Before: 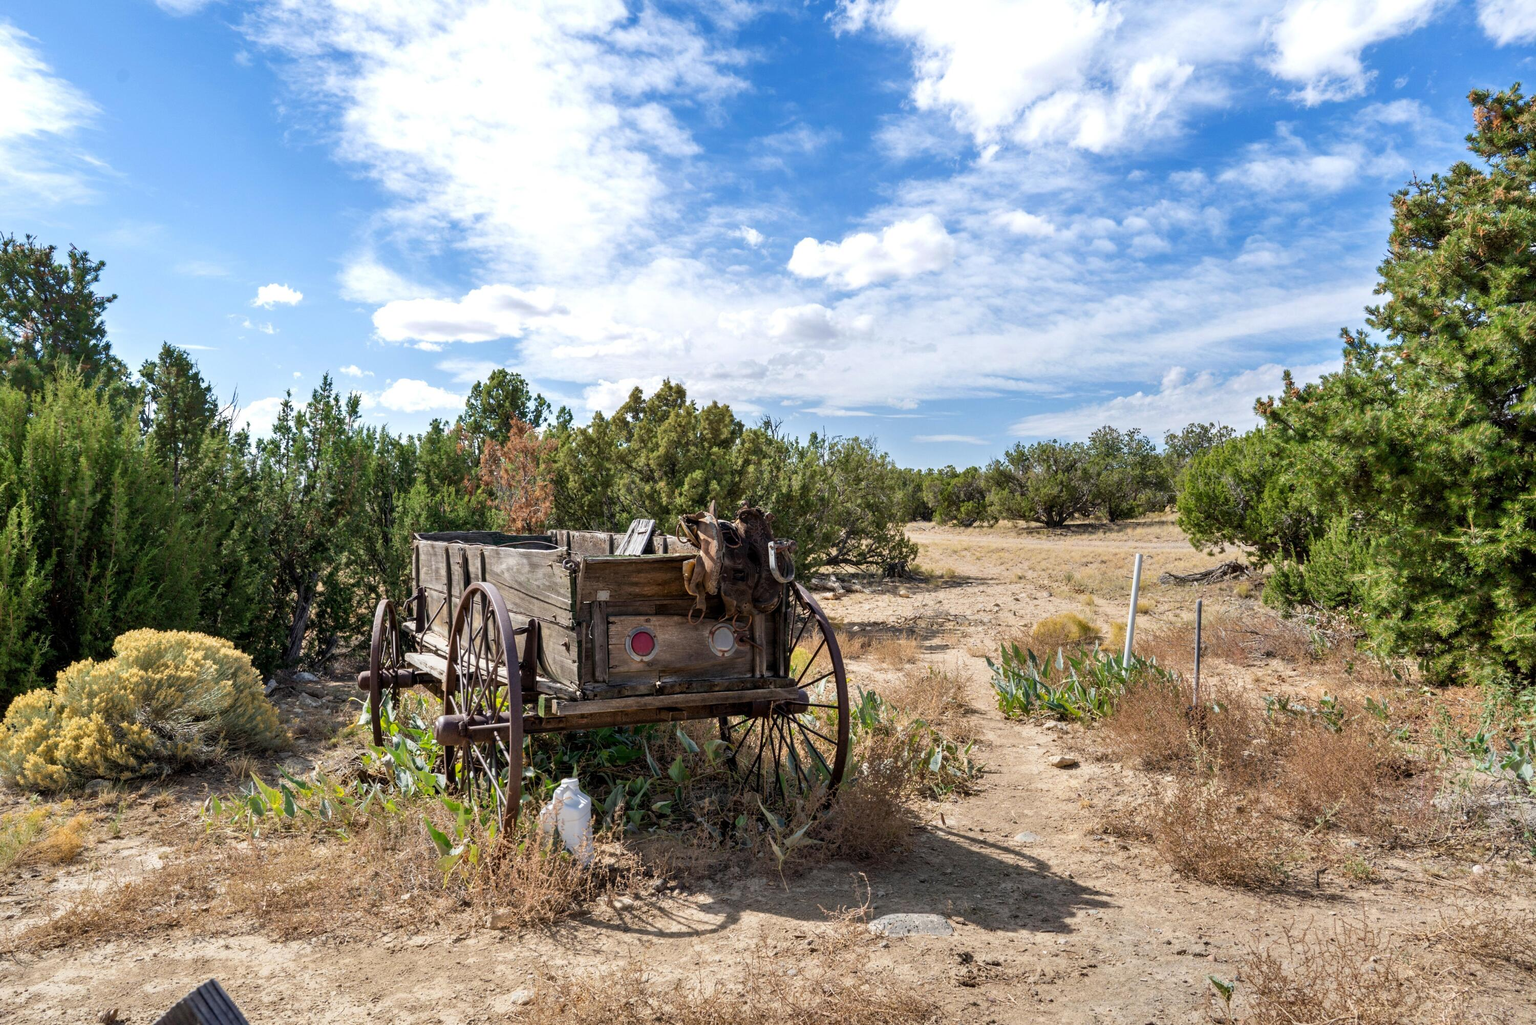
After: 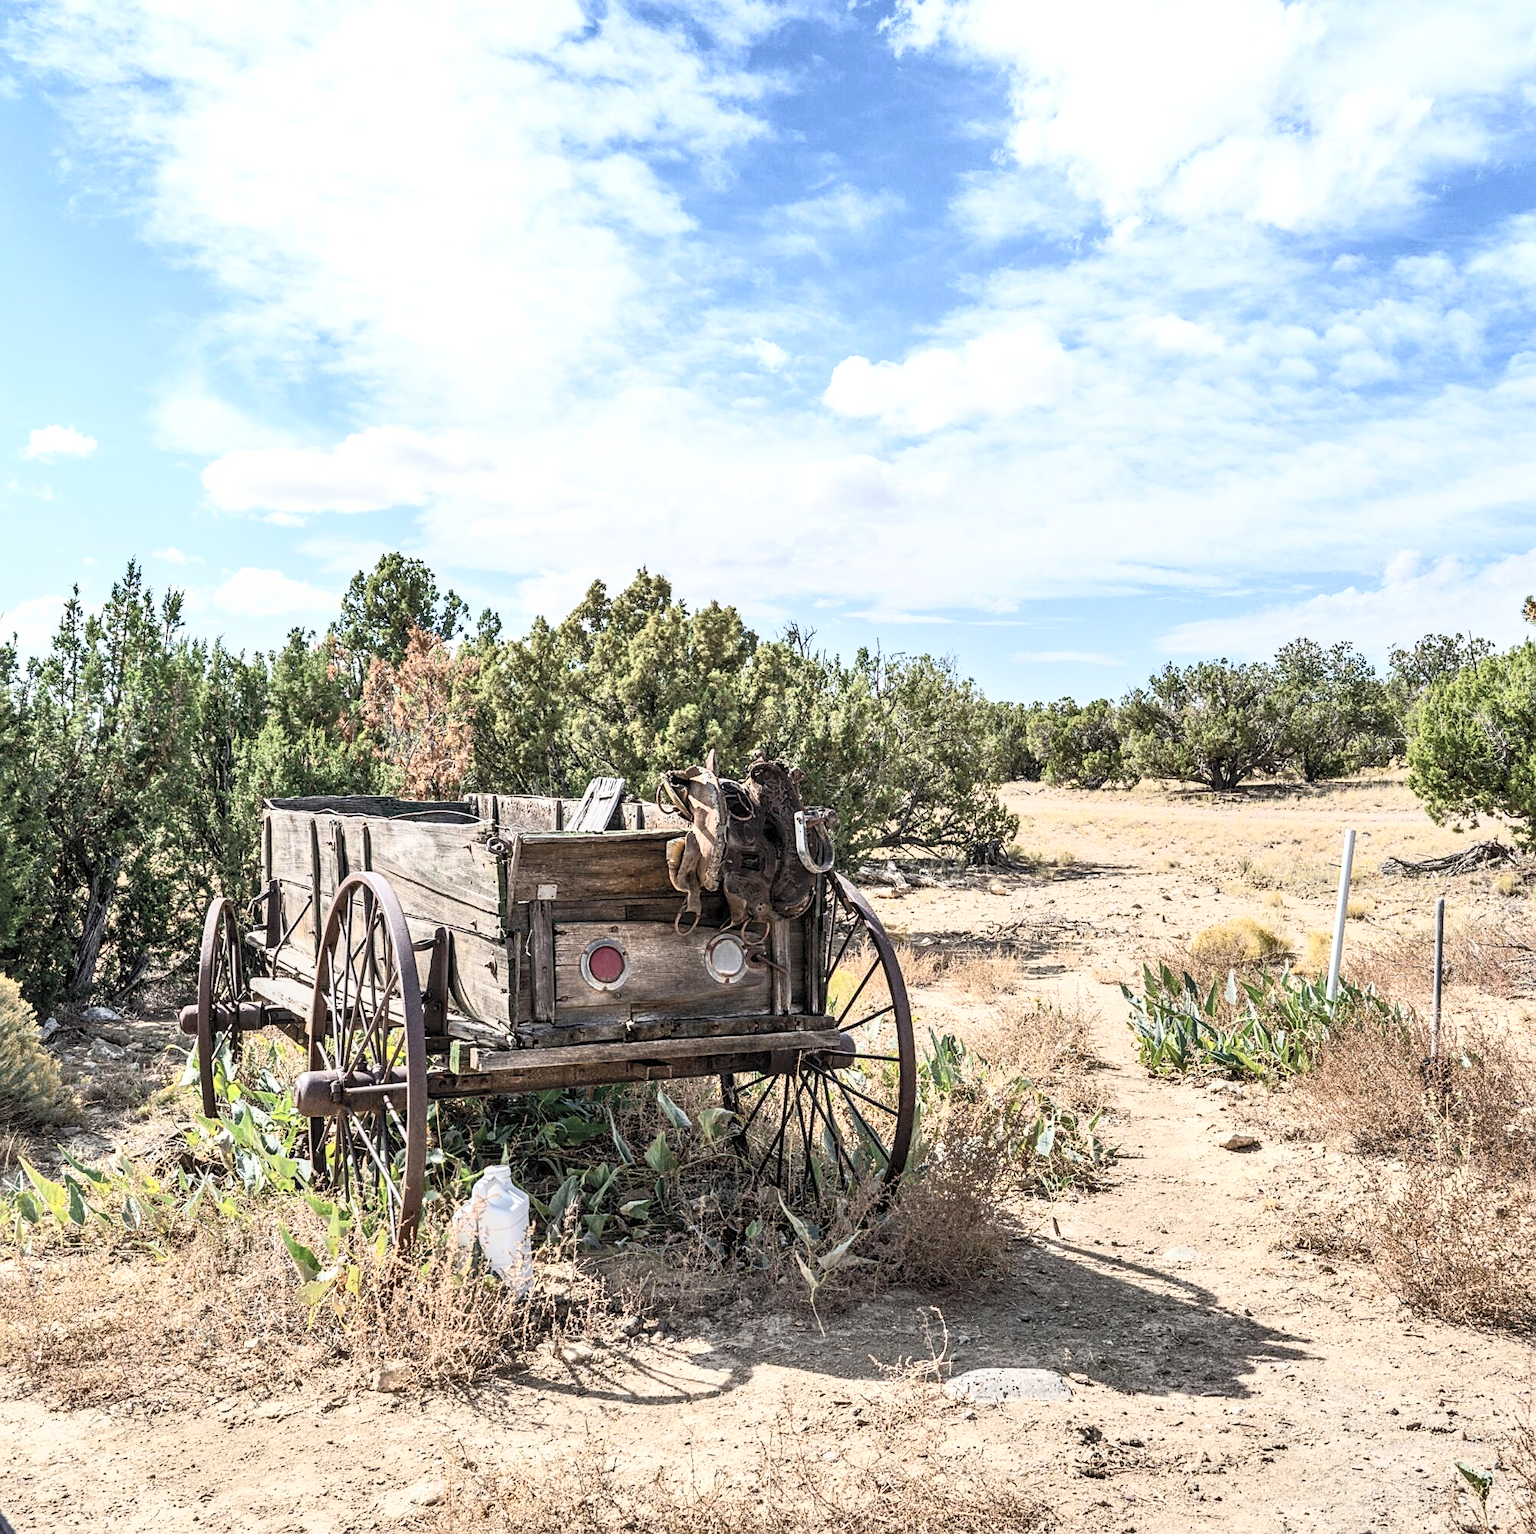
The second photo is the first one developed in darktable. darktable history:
crop and rotate: left 15.56%, right 17.685%
sharpen: on, module defaults
contrast brightness saturation: contrast 0.415, brightness 0.561, saturation -0.198
local contrast: on, module defaults
shadows and highlights: shadows 32.04, highlights -31.32, soften with gaussian
